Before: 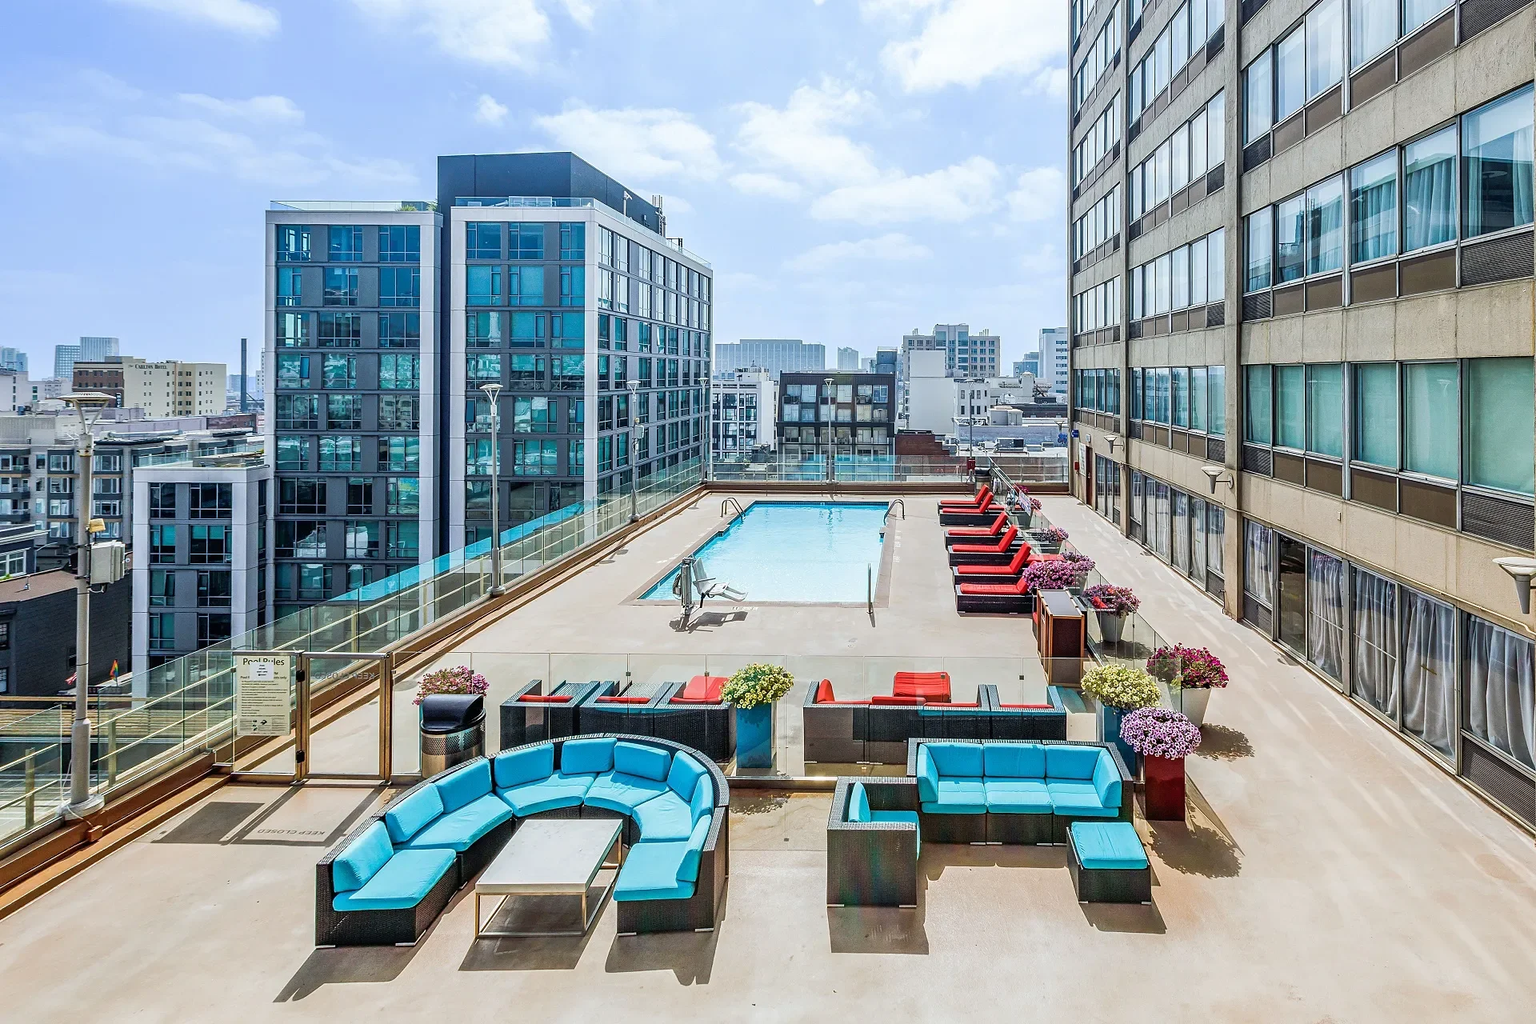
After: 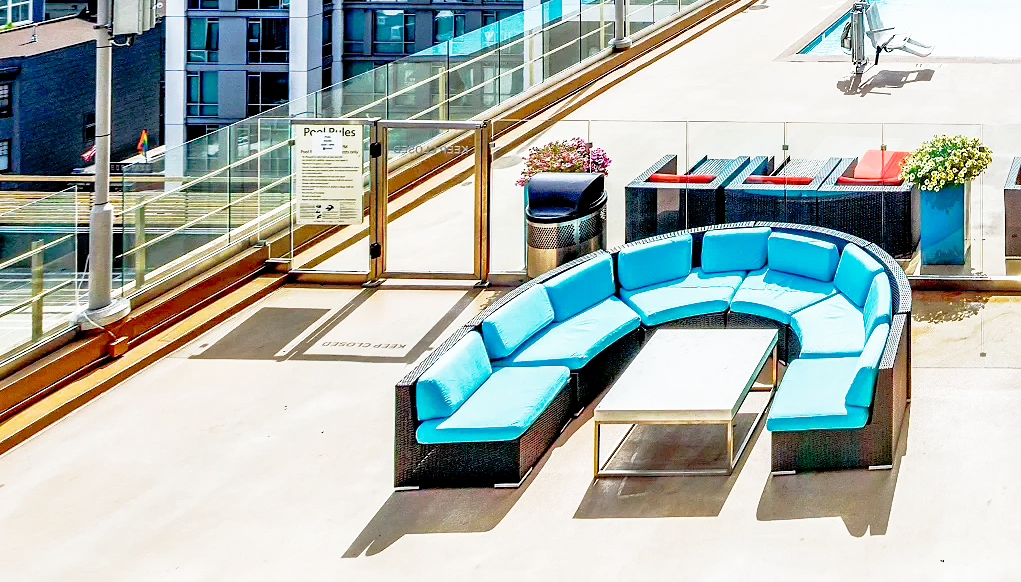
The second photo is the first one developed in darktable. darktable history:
crop and rotate: top 54.314%, right 46.806%, bottom 0.197%
base curve: curves: ch0 [(0, 0) (0.012, 0.01) (0.073, 0.168) (0.31, 0.711) (0.645, 0.957) (1, 1)], preserve colors none
shadows and highlights: on, module defaults
exposure: black level correction 0.01, exposure 0.007 EV, compensate highlight preservation false
